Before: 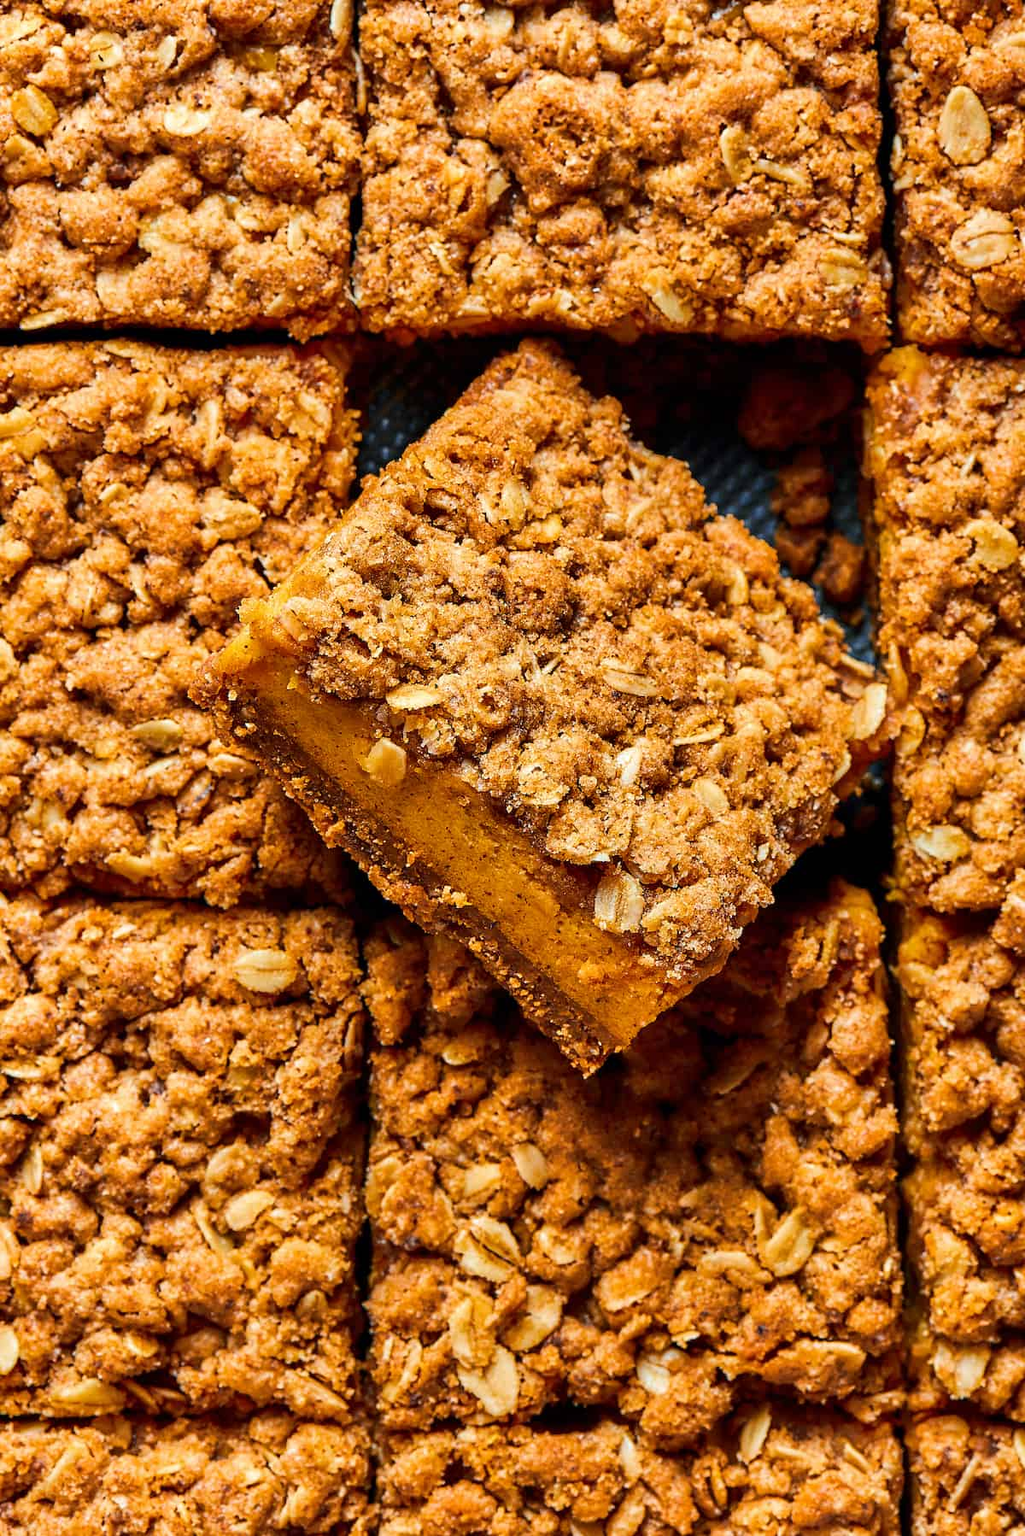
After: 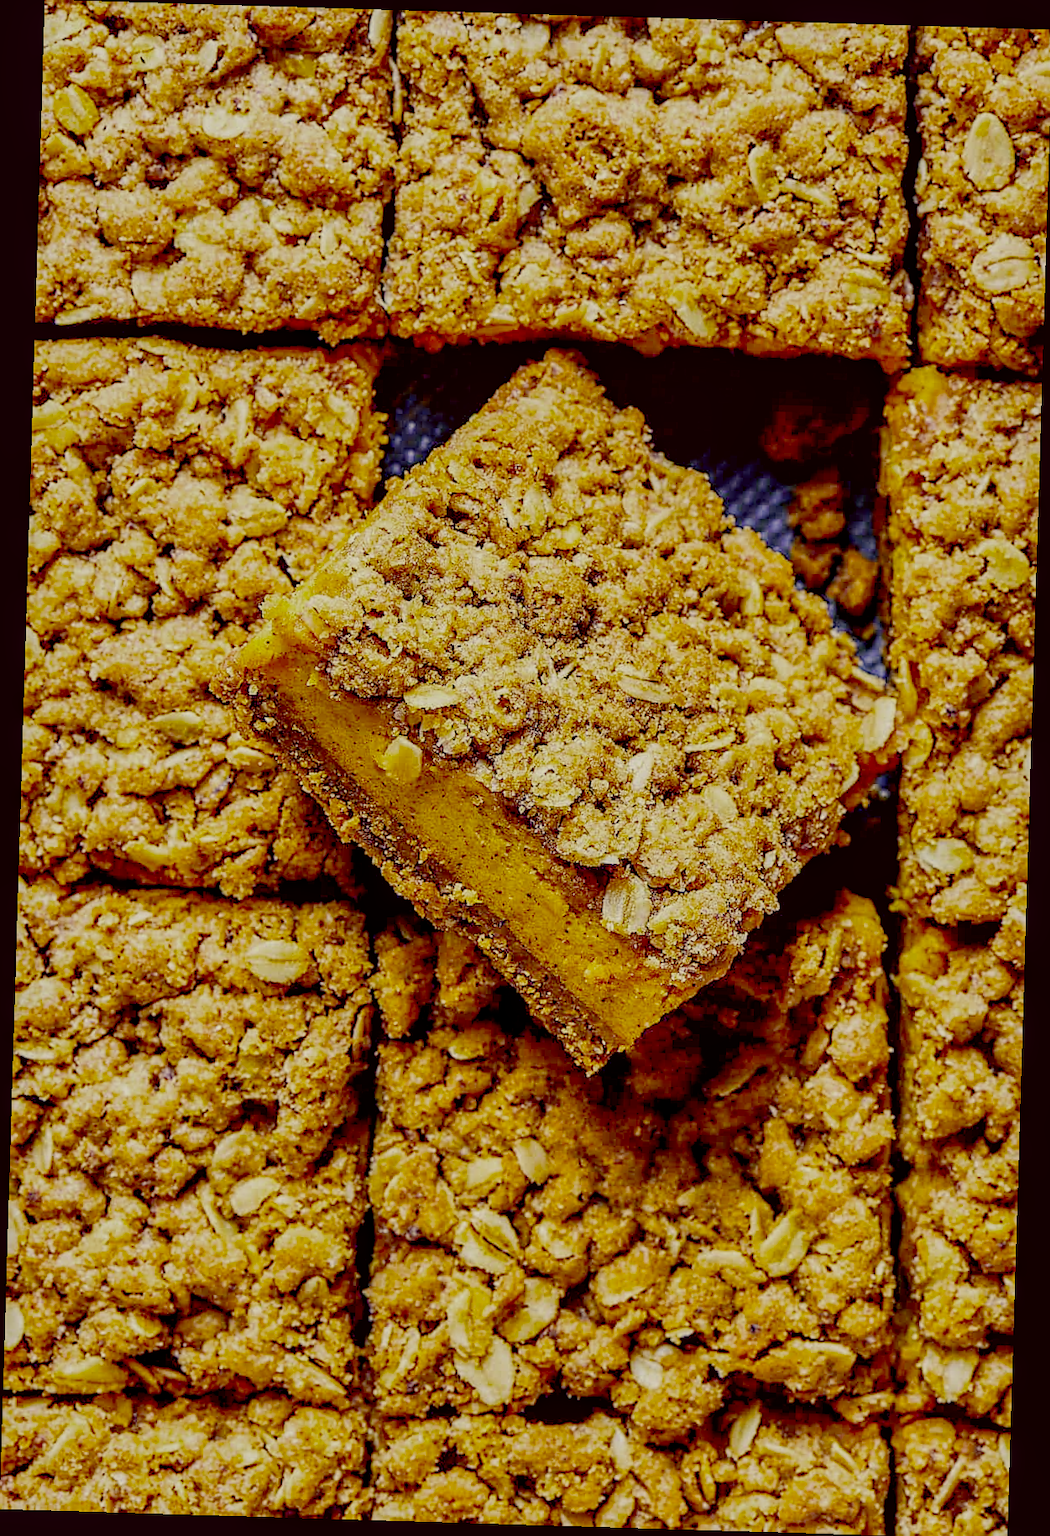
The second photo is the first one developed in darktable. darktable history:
local contrast: on, module defaults
sharpen: on, module defaults
white balance: red 0.766, blue 1.537
exposure: black level correction 0, exposure 0.7 EV, compensate exposure bias true, compensate highlight preservation false
filmic rgb: black relative exposure -7 EV, white relative exposure 6 EV, threshold 3 EV, target black luminance 0%, hardness 2.73, latitude 61.22%, contrast 0.691, highlights saturation mix 10%, shadows ↔ highlights balance -0.073%, preserve chrominance no, color science v4 (2020), iterations of high-quality reconstruction 10, contrast in shadows soft, contrast in highlights soft, enable highlight reconstruction true
color correction: highlights a* -0.482, highlights b* 40, shadows a* 9.8, shadows b* -0.161
crop: top 0.05%, bottom 0.098%
rotate and perspective: rotation 1.72°, automatic cropping off
